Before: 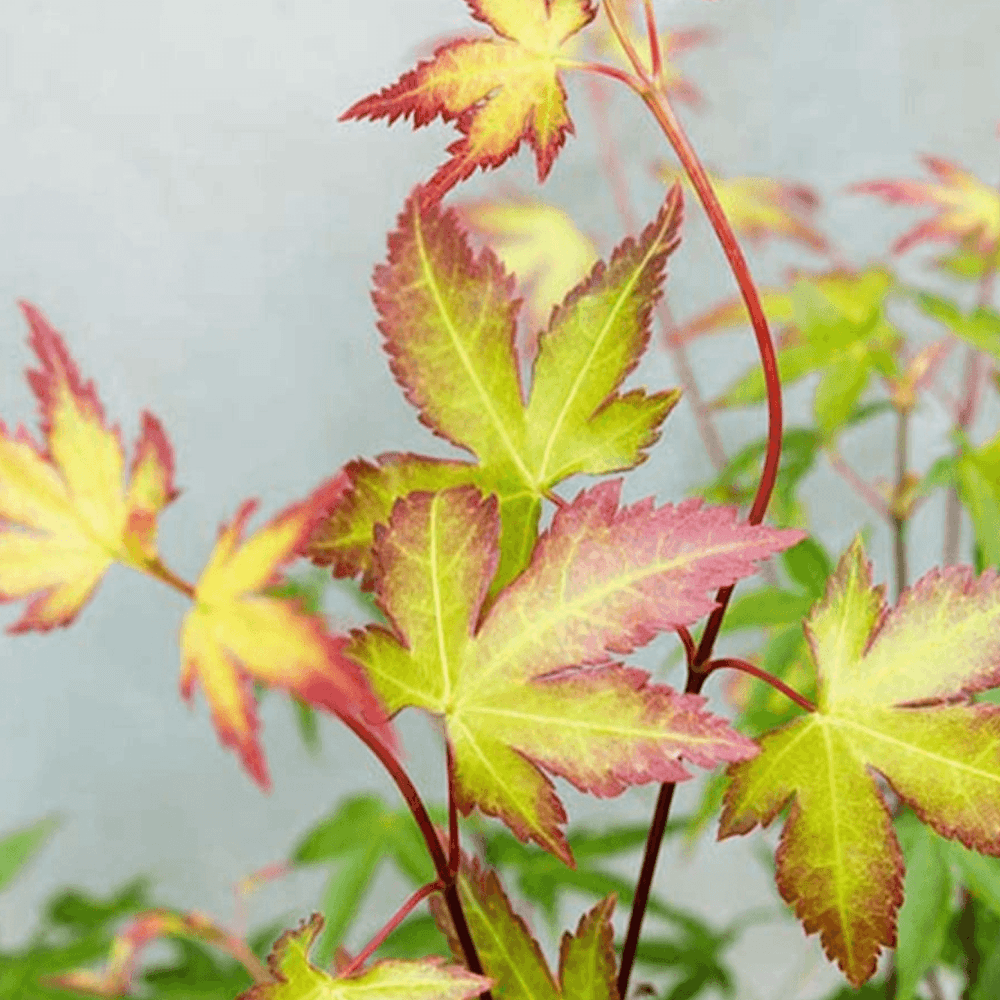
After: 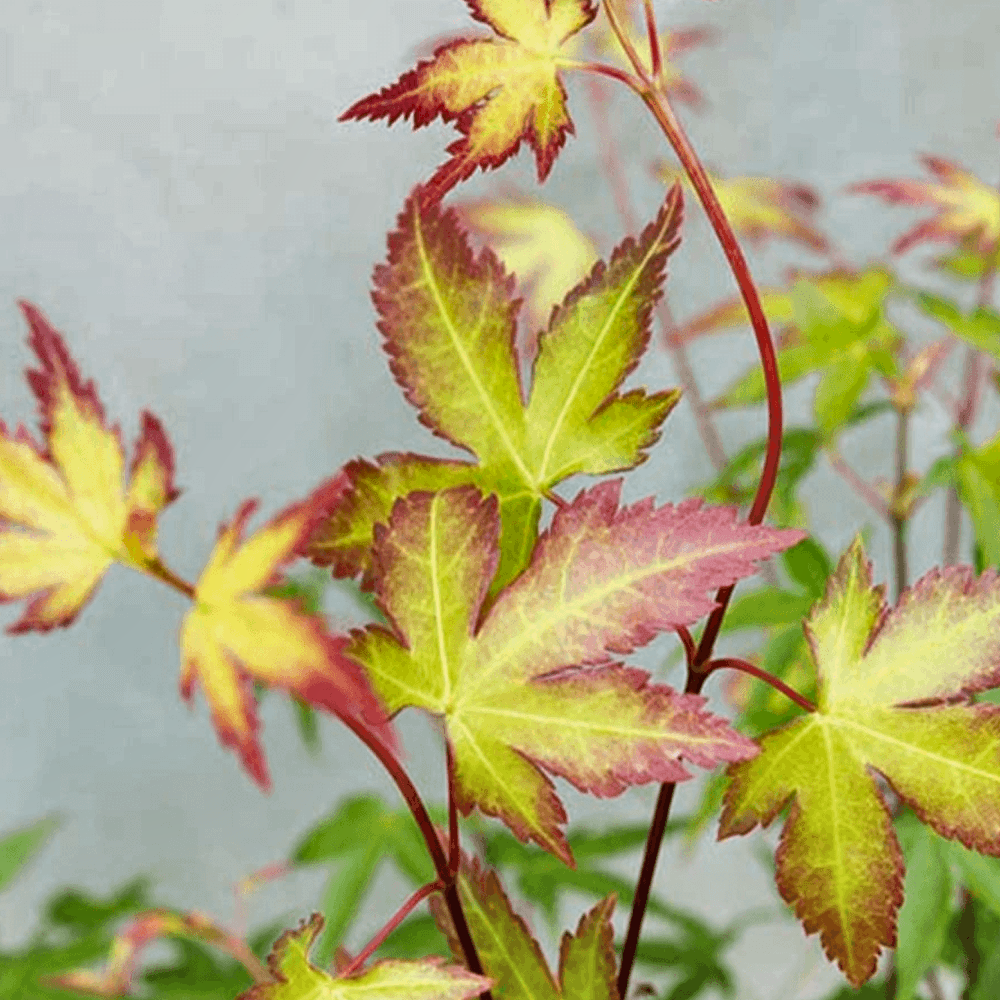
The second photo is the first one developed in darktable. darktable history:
contrast brightness saturation: saturation -0.05
shadows and highlights: low approximation 0.01, soften with gaussian
